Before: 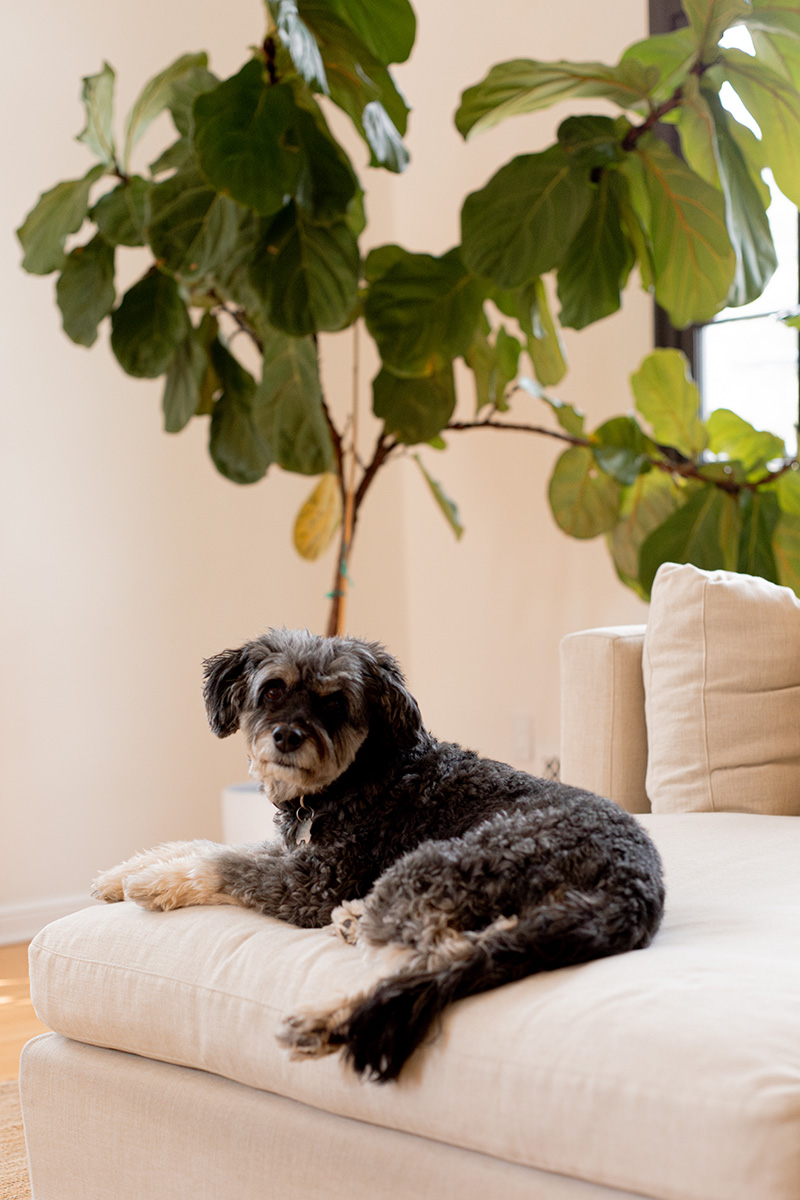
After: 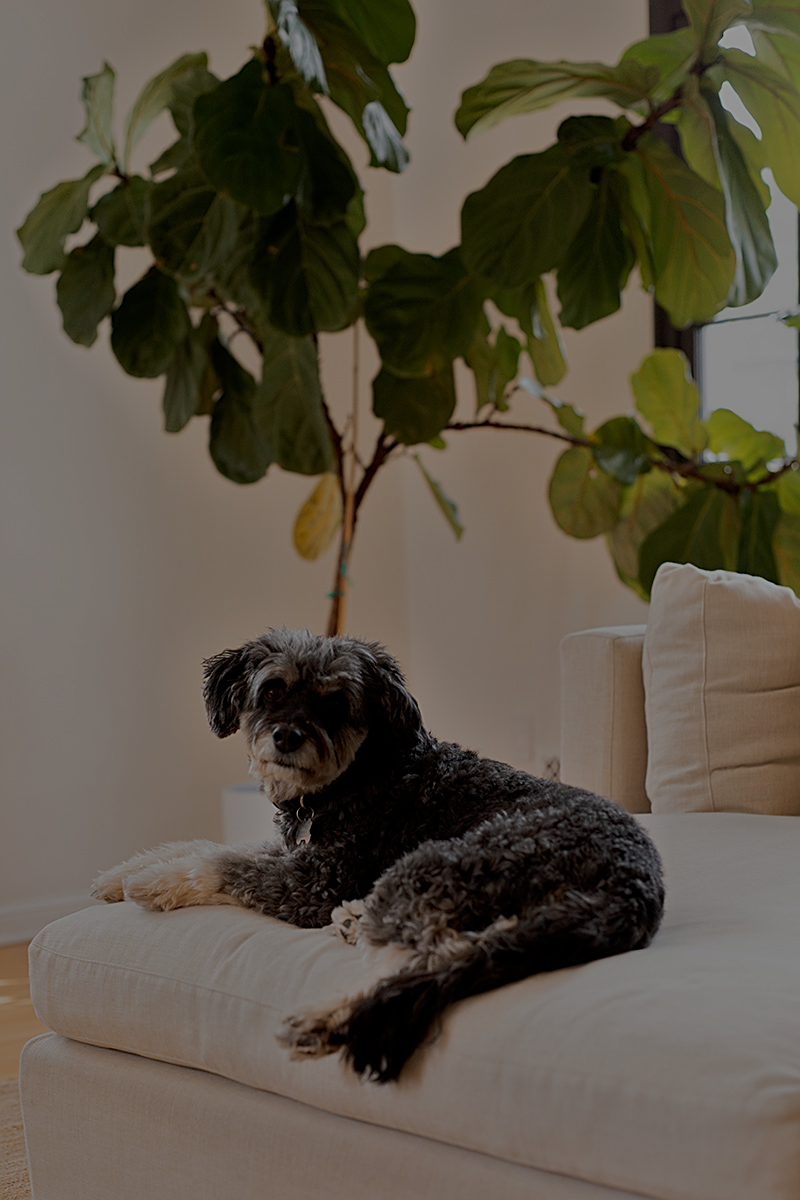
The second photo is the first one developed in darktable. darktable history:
tone equalizer: -8 EV -2 EV, -7 EV -2 EV, -6 EV -2 EV, -5 EV -2 EV, -4 EV -2 EV, -3 EV -2 EV, -2 EV -2 EV, -1 EV -1.63 EV, +0 EV -2 EV
sharpen: on, module defaults
